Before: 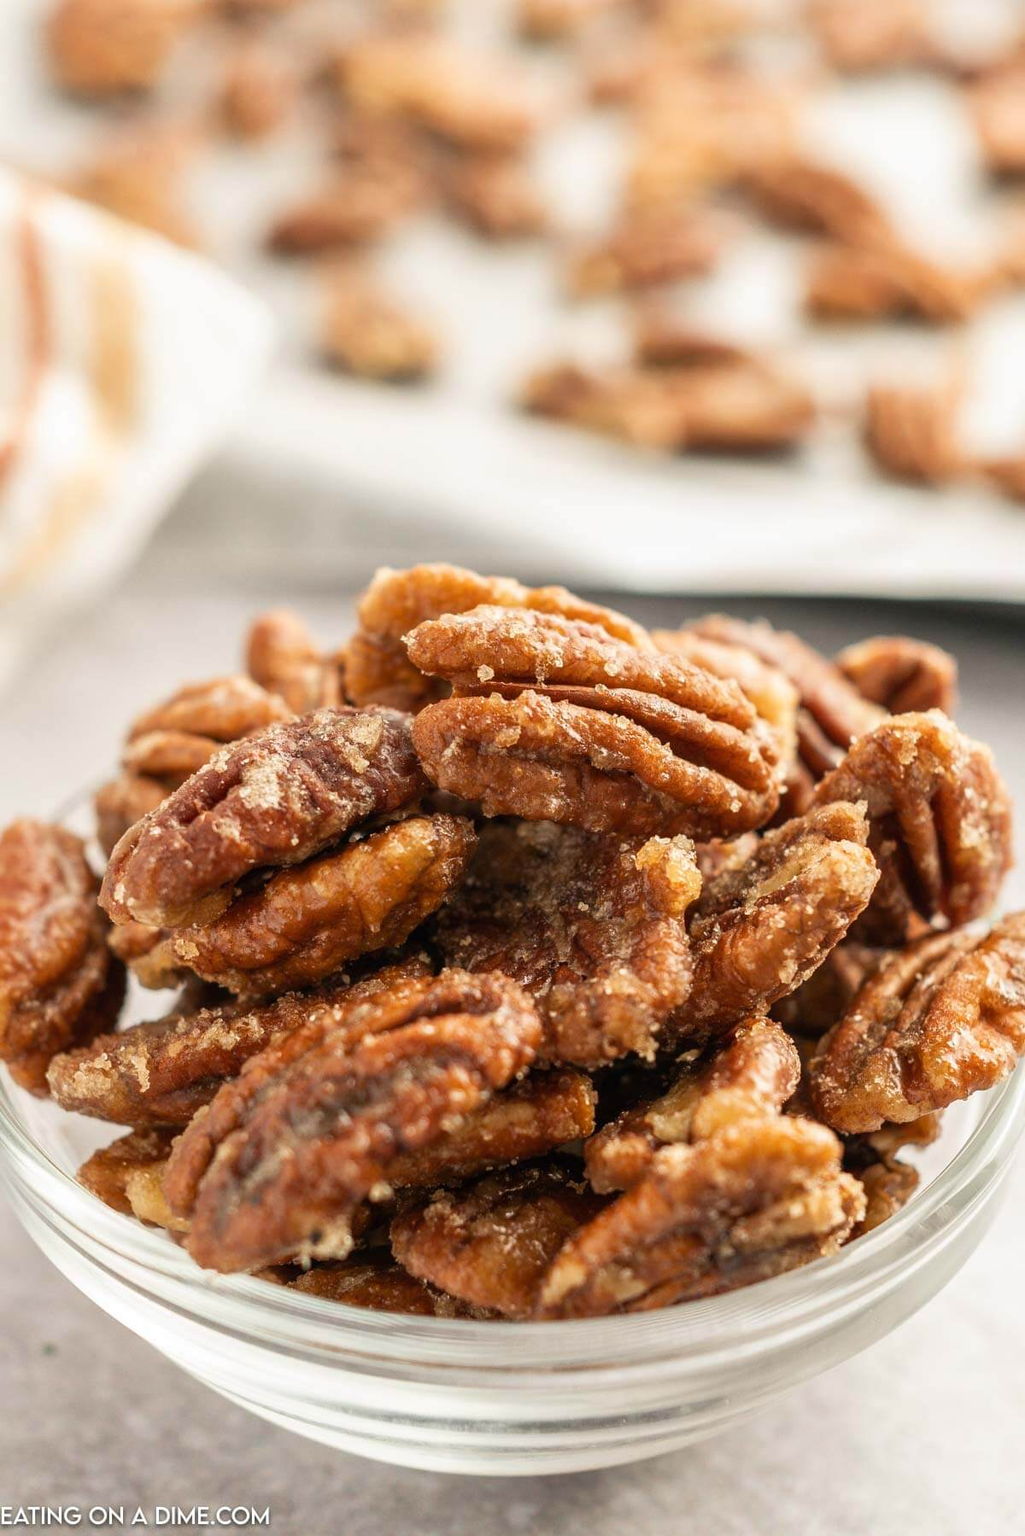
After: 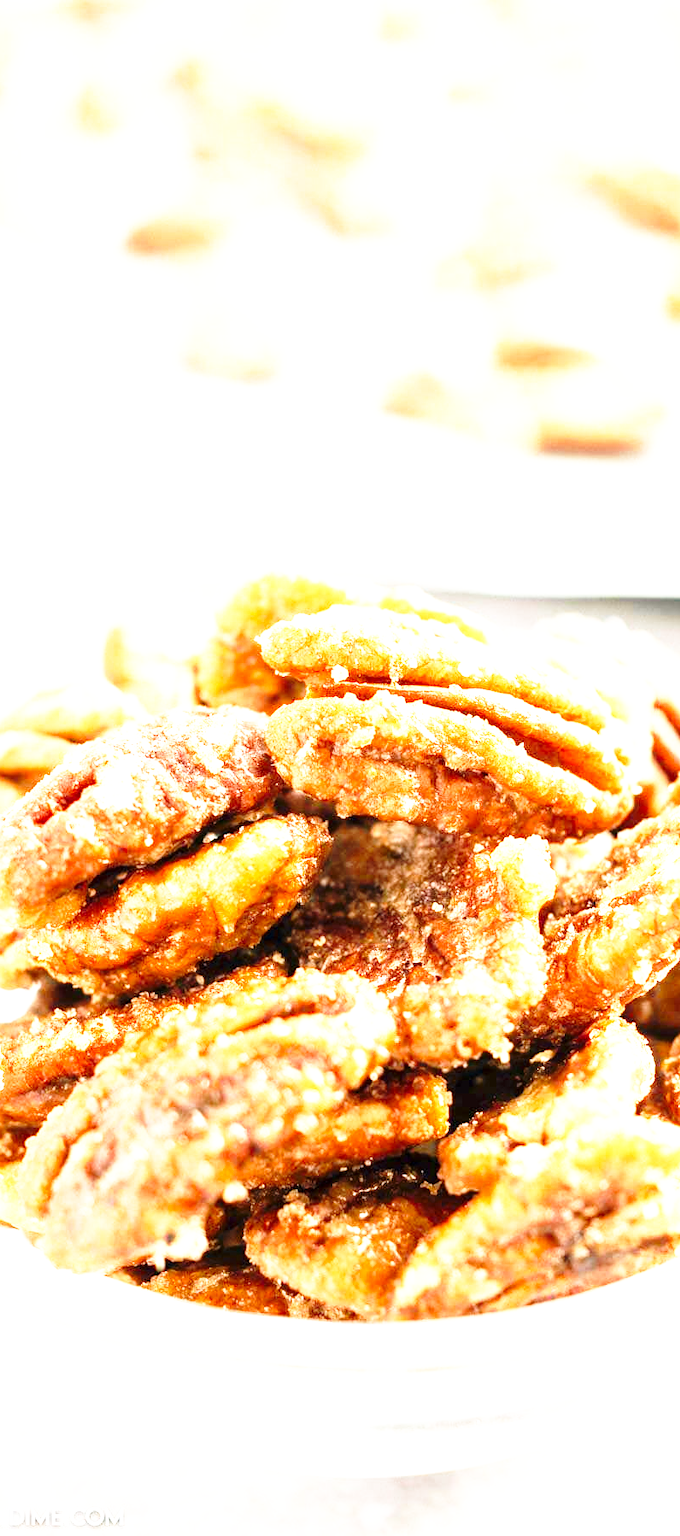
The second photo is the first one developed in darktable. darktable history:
base curve: curves: ch0 [(0, 0) (0.026, 0.03) (0.109, 0.232) (0.351, 0.748) (0.669, 0.968) (1, 1)], preserve colors none
exposure: black level correction 0.001, exposure 1.737 EV, compensate exposure bias true, compensate highlight preservation false
crop and rotate: left 14.331%, right 19.306%
